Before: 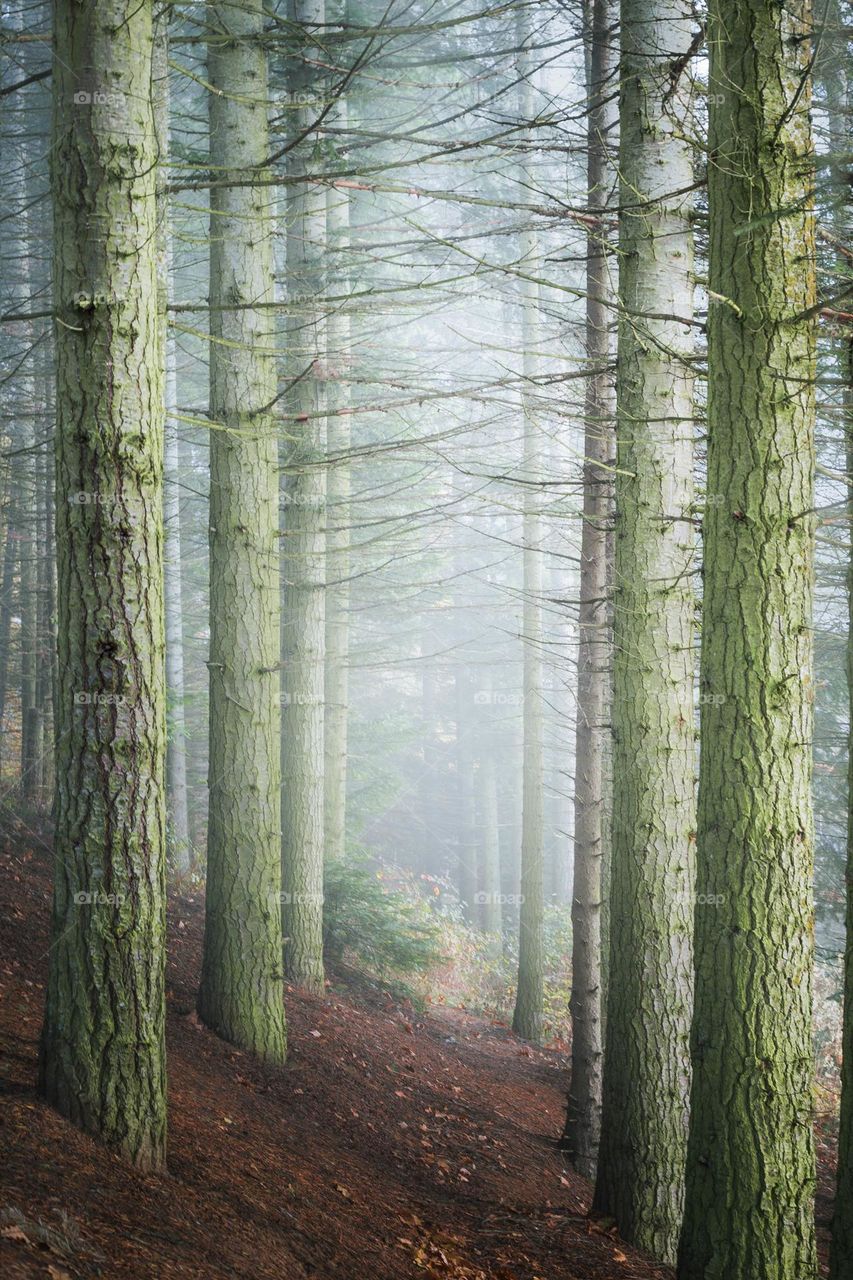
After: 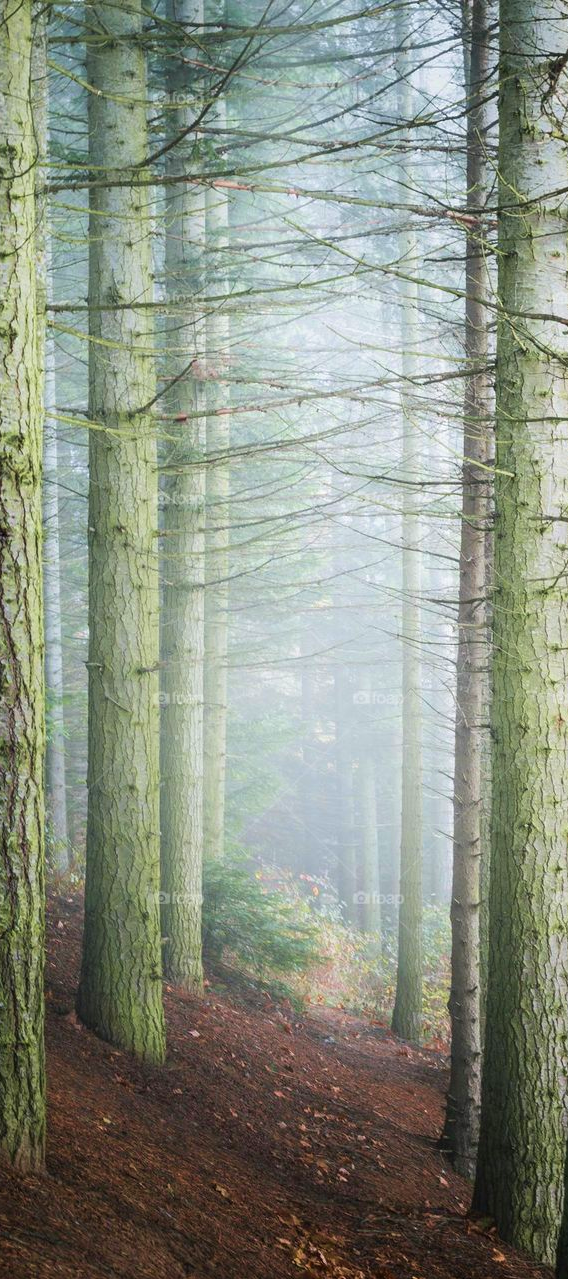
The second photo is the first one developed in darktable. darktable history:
velvia: on, module defaults
crop and rotate: left 14.399%, right 18.992%
